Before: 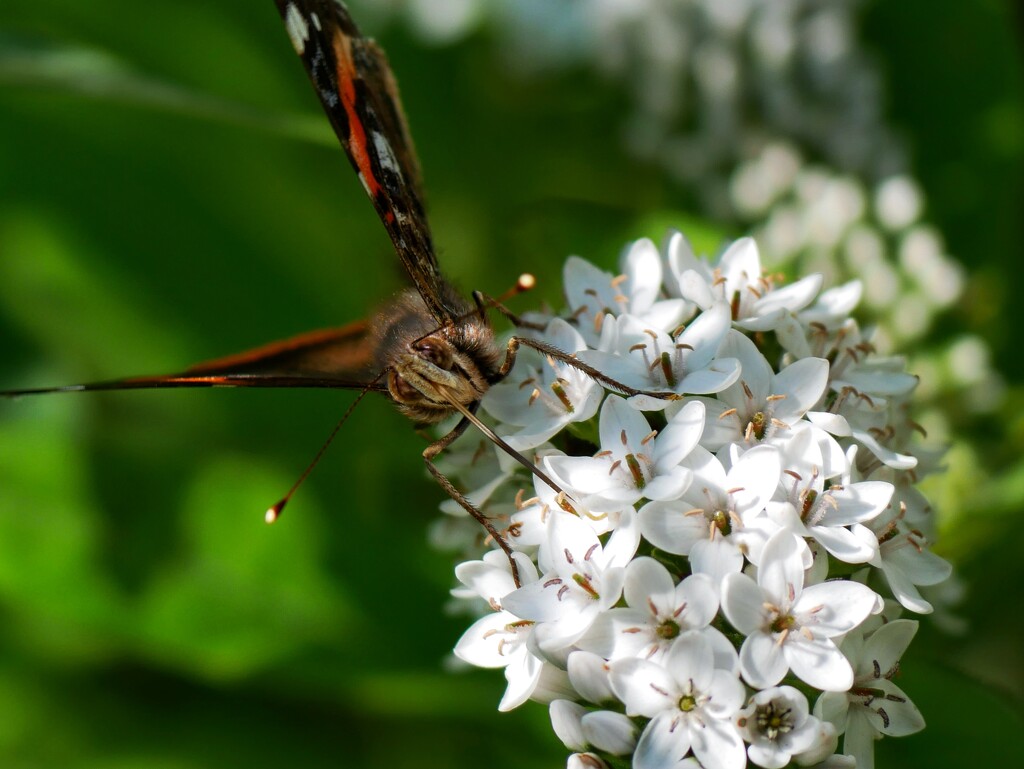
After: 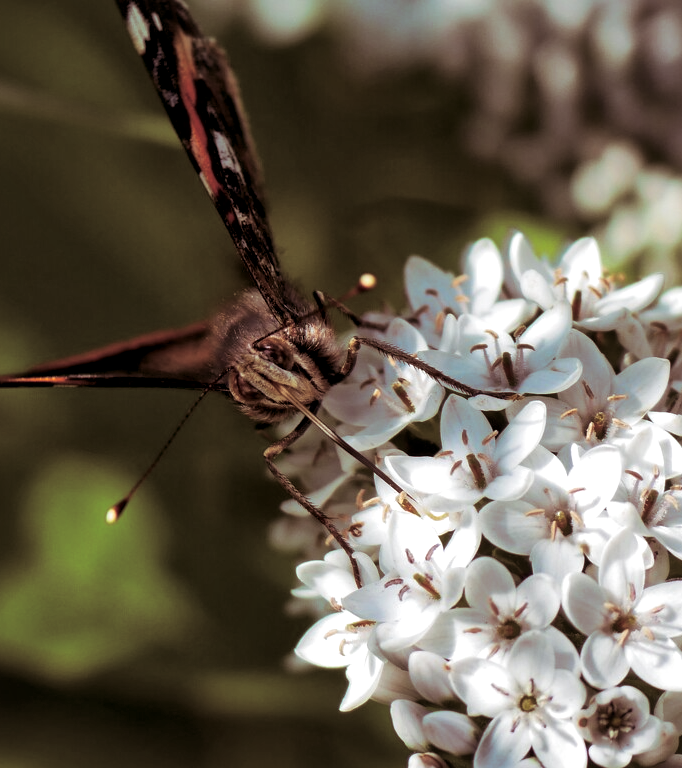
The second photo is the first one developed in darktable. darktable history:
local contrast: mode bilateral grid, contrast 20, coarseness 50, detail 140%, midtone range 0.2
split-toning: shadows › saturation 0.41, highlights › saturation 0, compress 33.55%
crop and rotate: left 15.546%, right 17.787%
